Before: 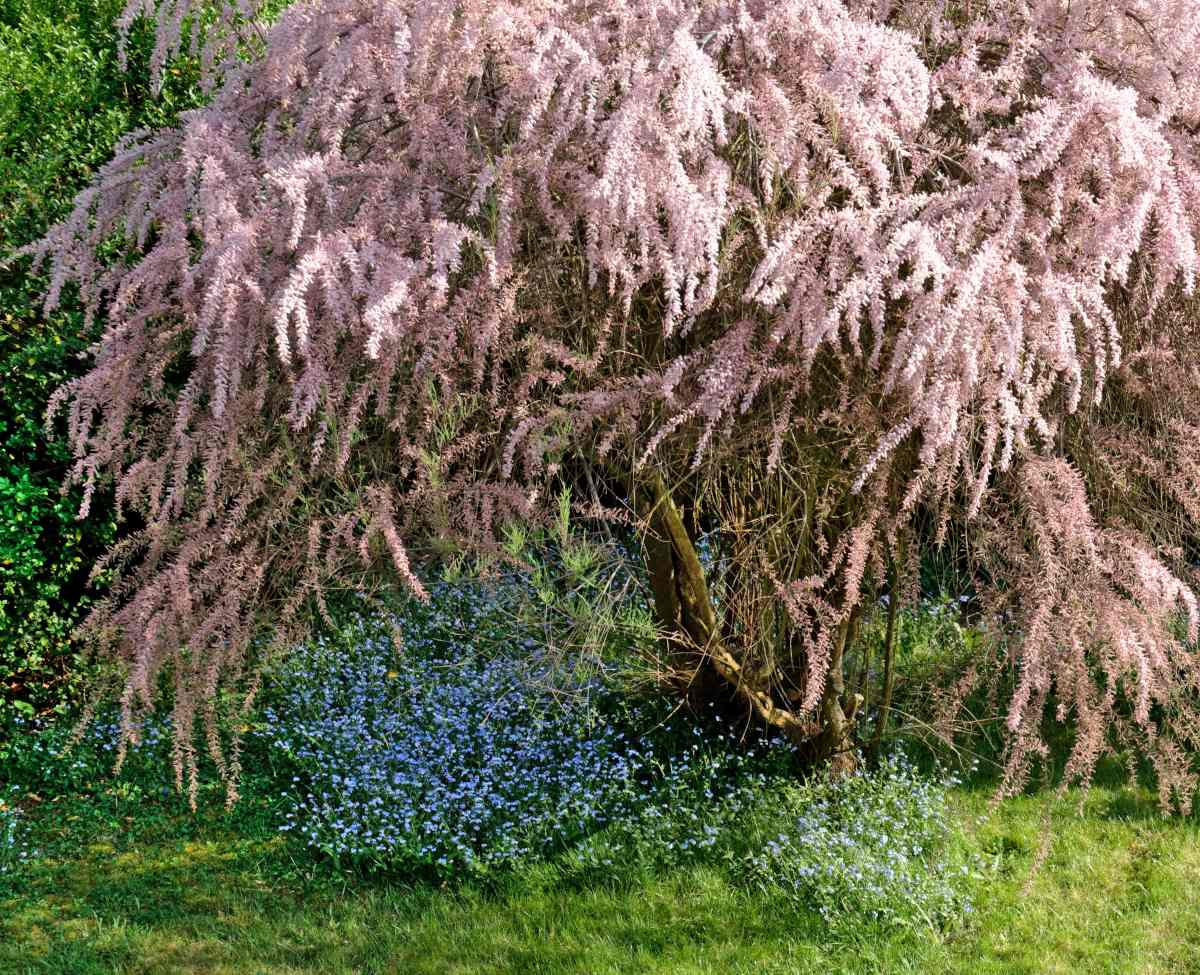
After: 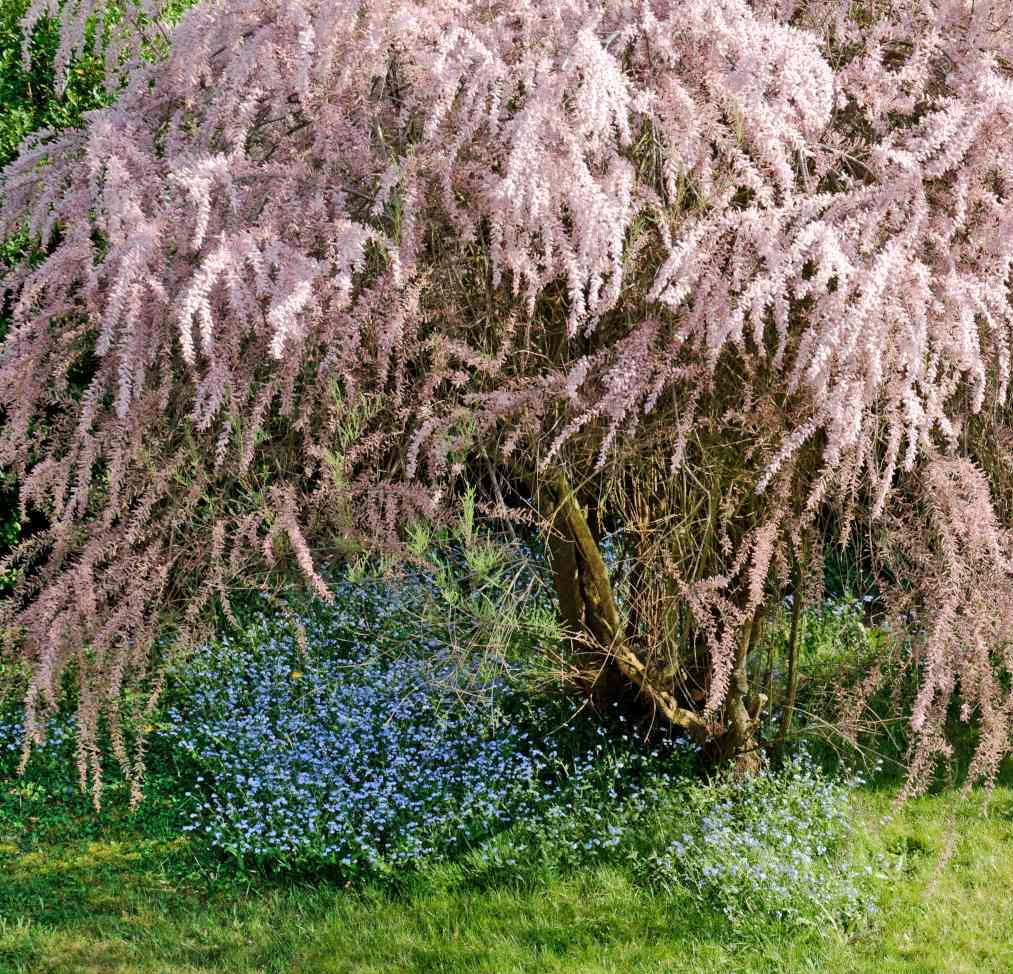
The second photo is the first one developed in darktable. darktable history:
base curve: curves: ch0 [(0, 0) (0.262, 0.32) (0.722, 0.705) (1, 1)], preserve colors none
crop: left 8.046%, right 7.522%
